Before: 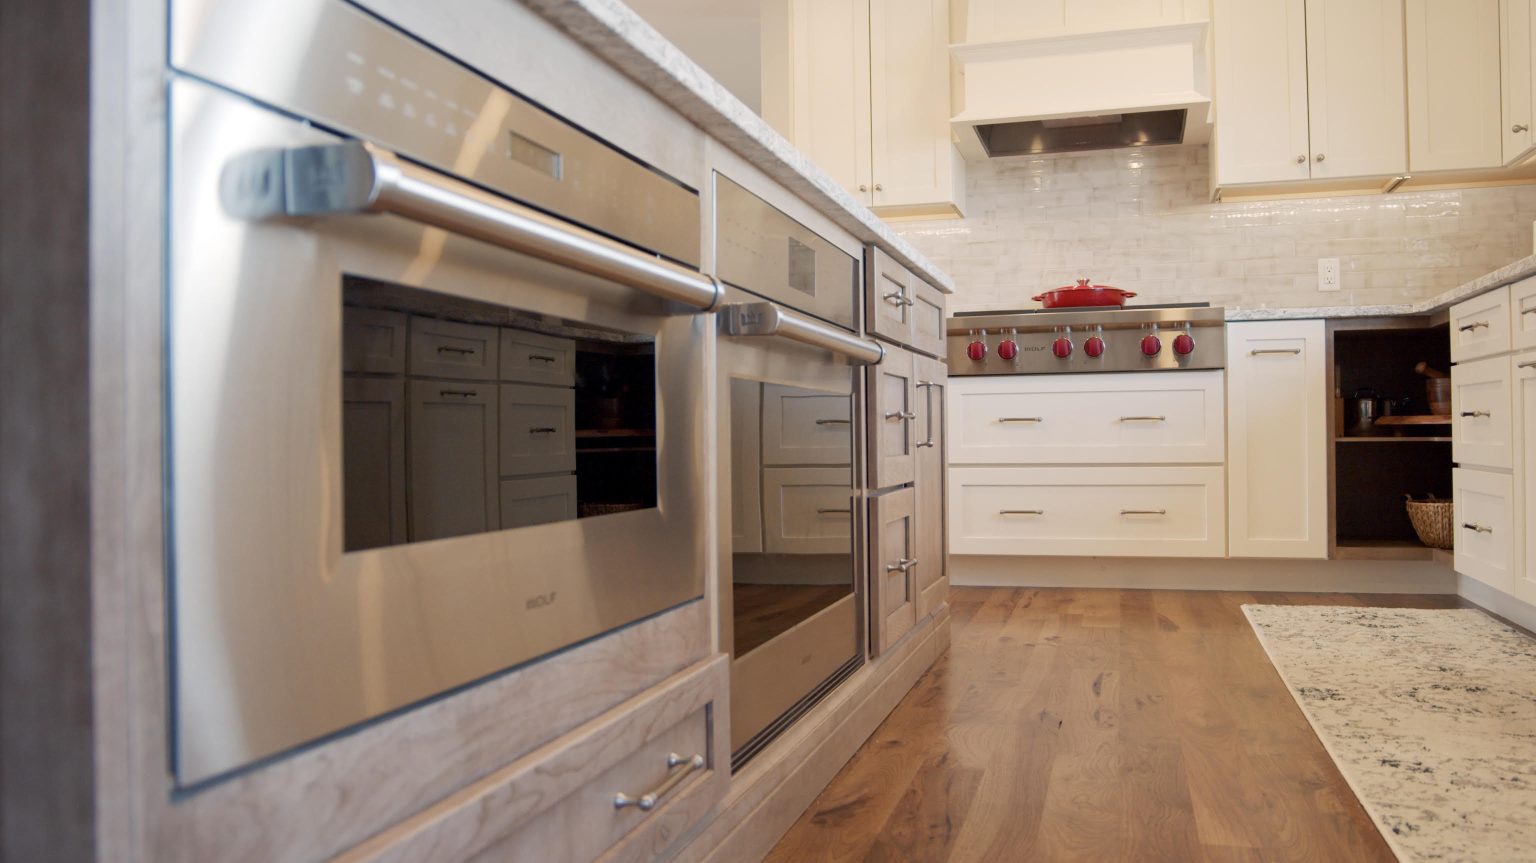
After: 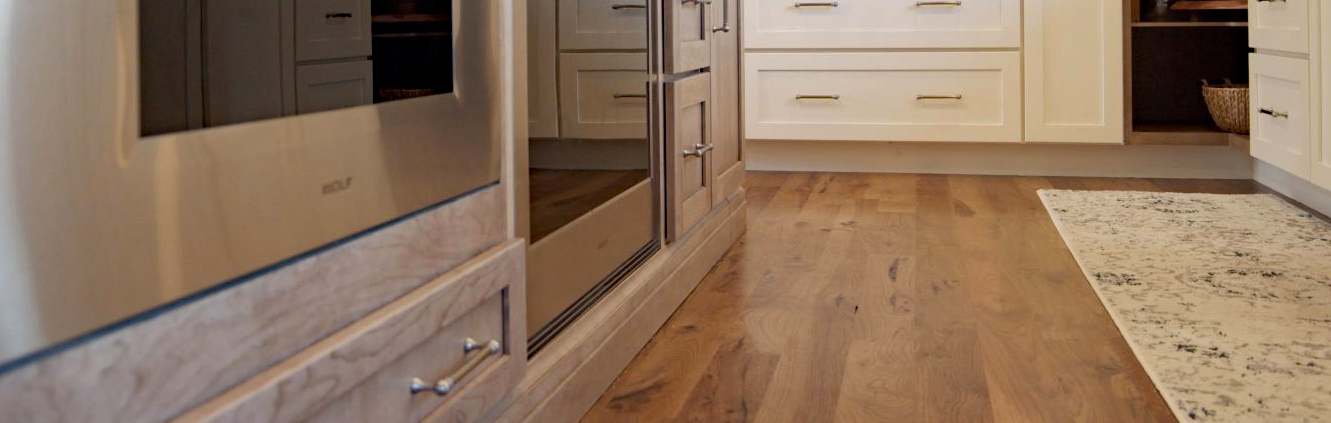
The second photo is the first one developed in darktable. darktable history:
haze removal: strength 0.303, distance 0.255, compatibility mode true, adaptive false
crop and rotate: left 13.289%, top 48.106%, bottom 2.835%
